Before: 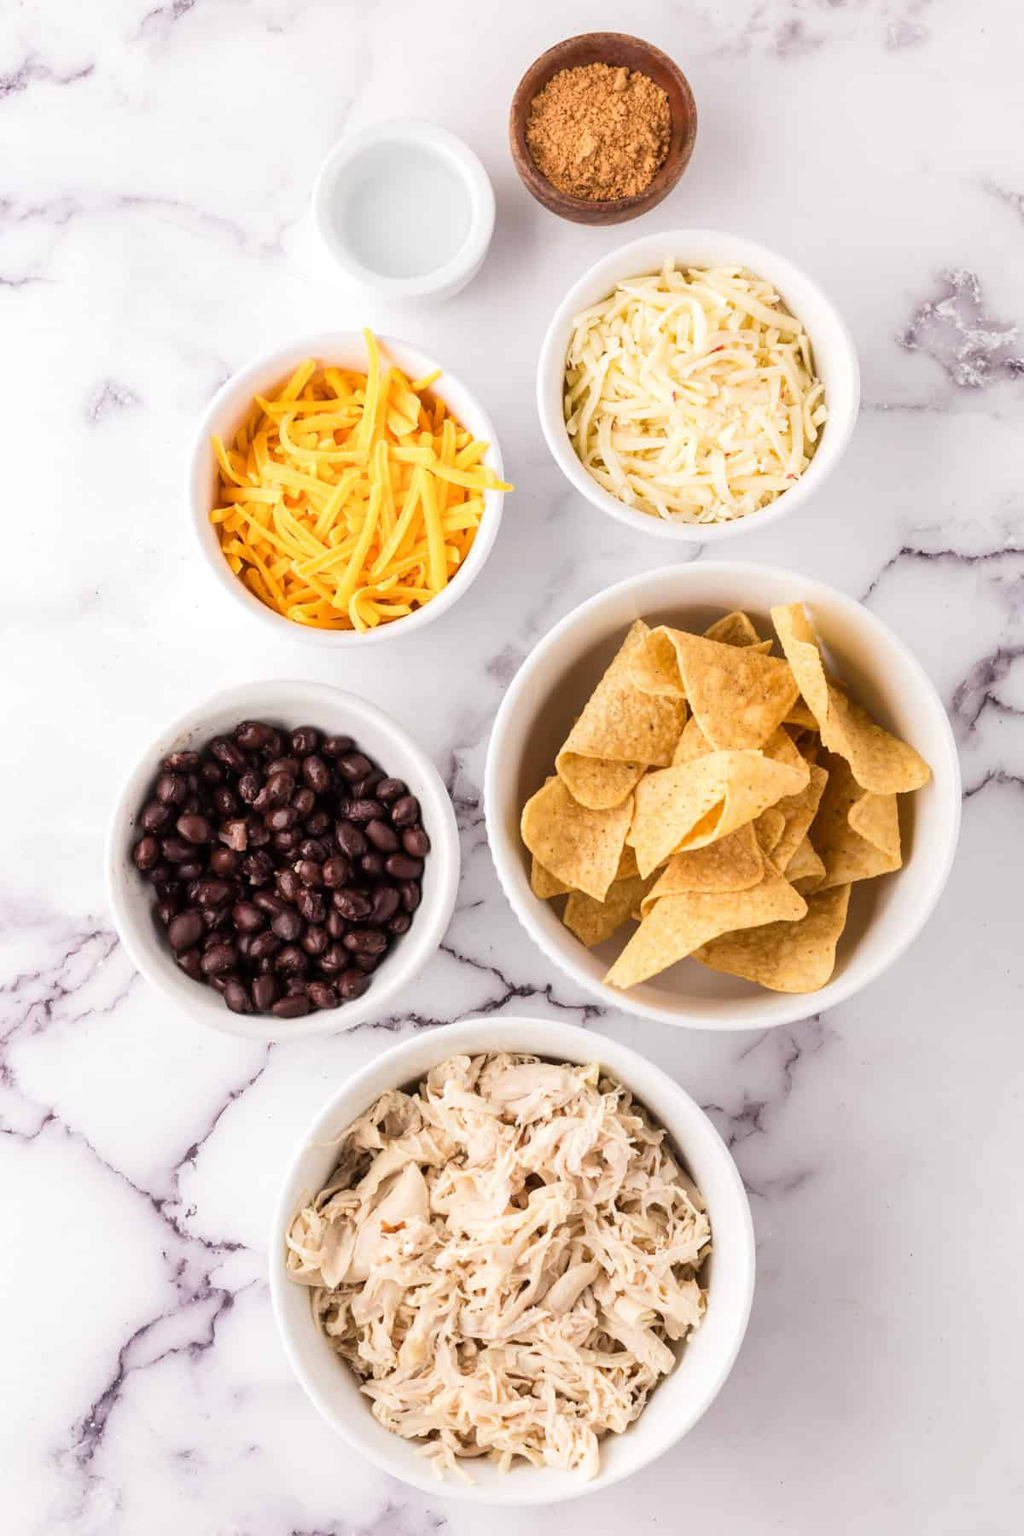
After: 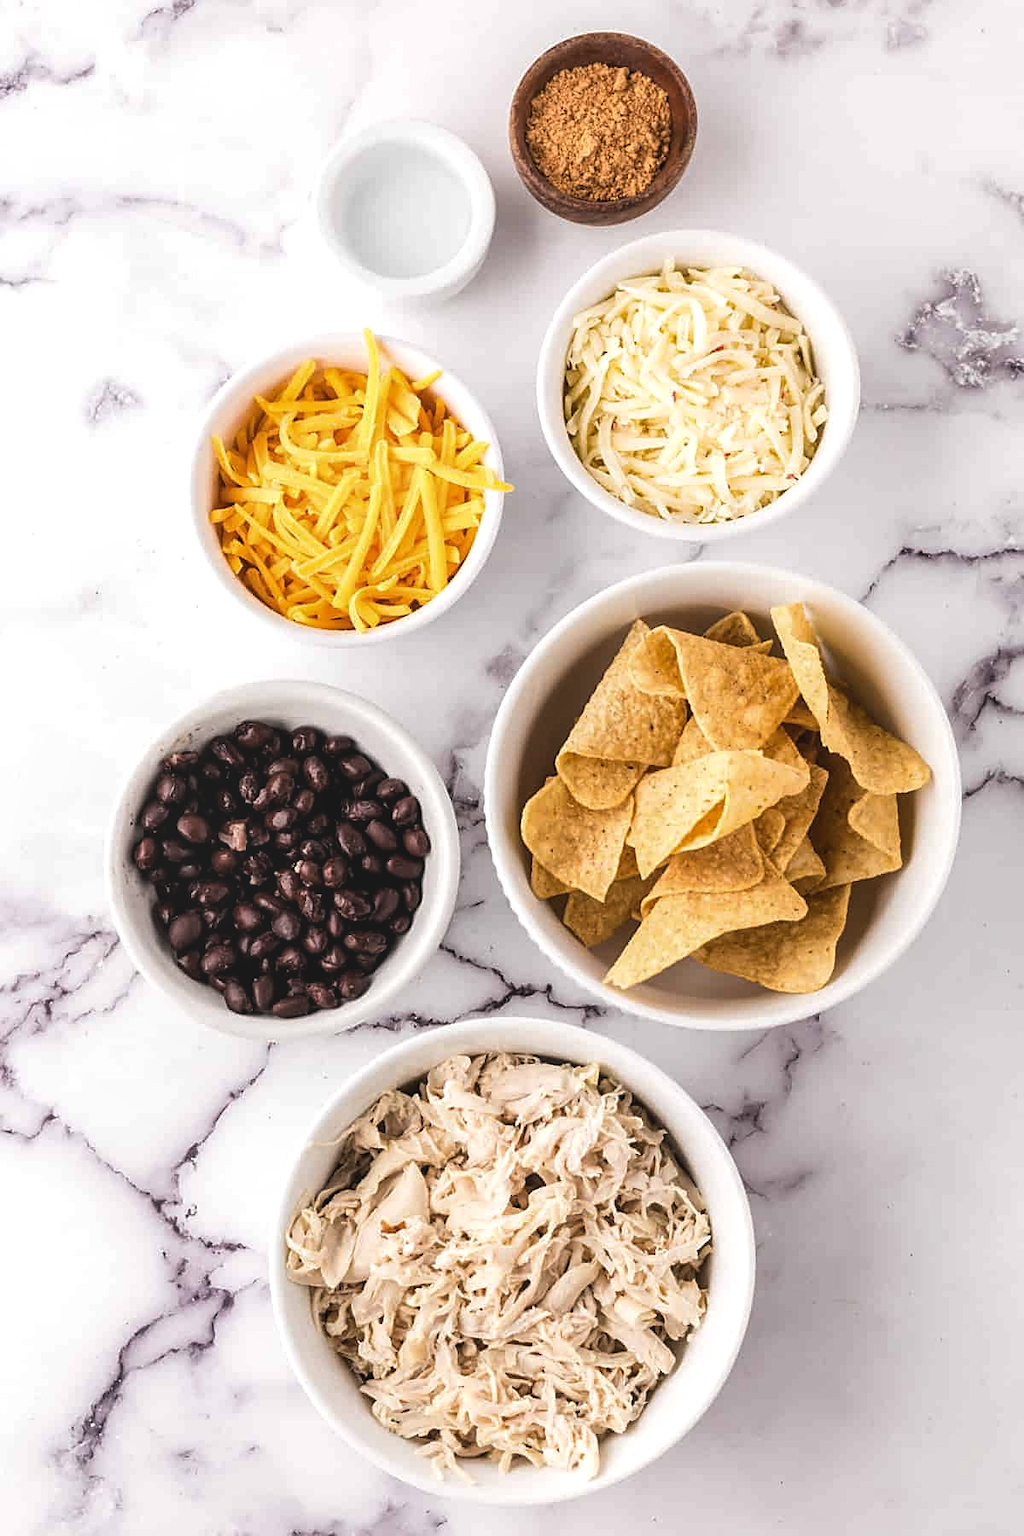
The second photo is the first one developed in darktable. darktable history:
local contrast: detail 110%
levels: levels [0.029, 0.545, 0.971]
sharpen: on, module defaults
